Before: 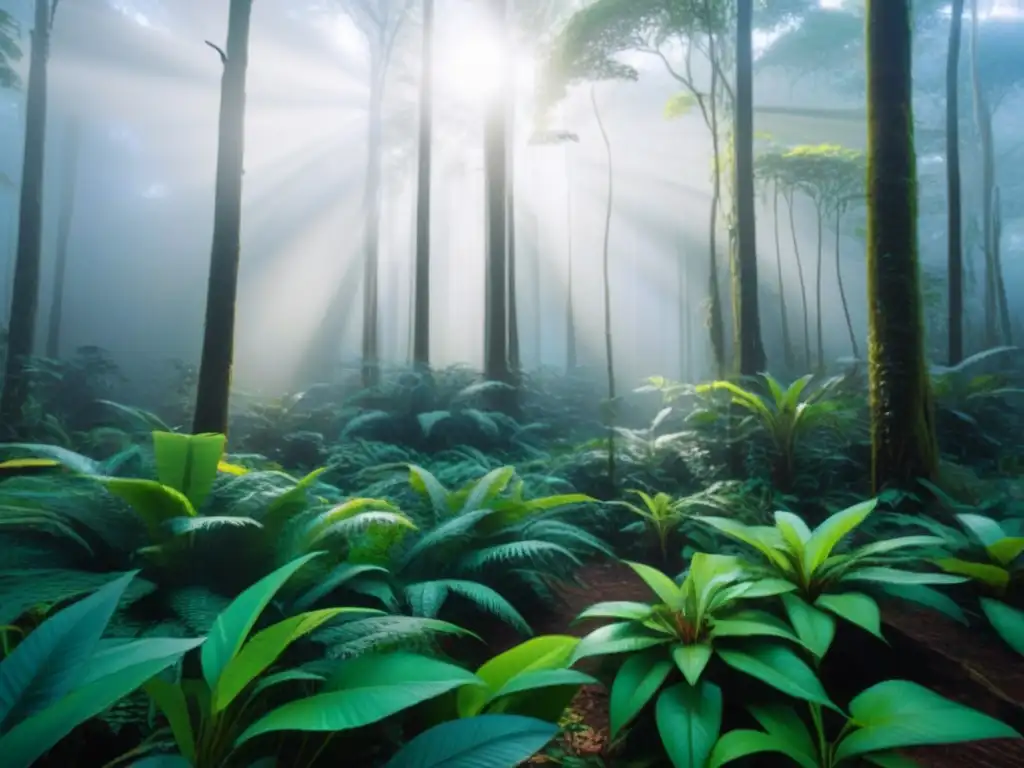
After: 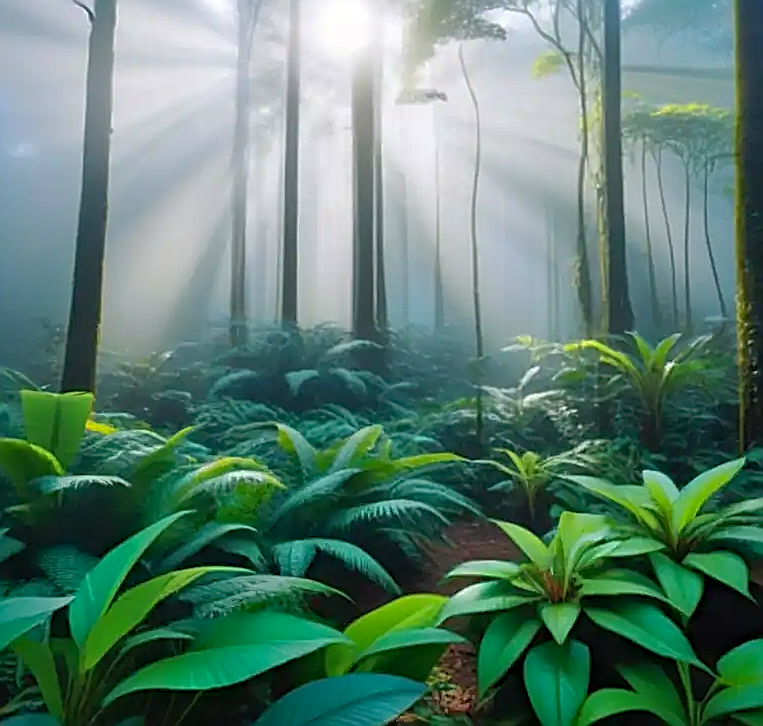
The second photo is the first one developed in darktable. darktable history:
haze removal: compatibility mode true, adaptive false
crop and rotate: left 12.942%, top 5.389%, right 12.525%
shadows and highlights: on, module defaults
sharpen: radius 1.694, amount 1.283
